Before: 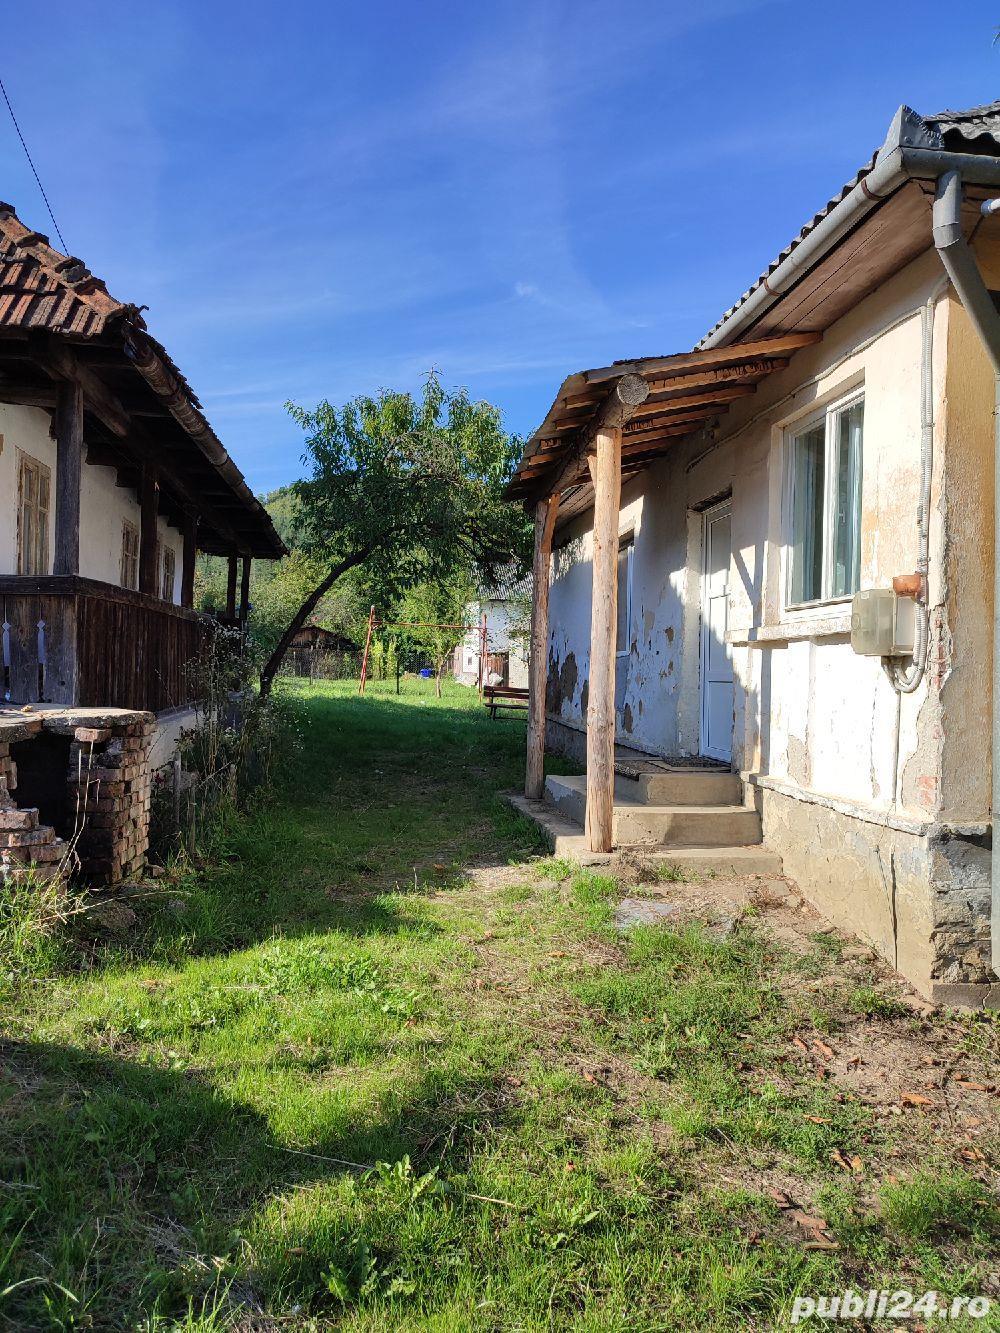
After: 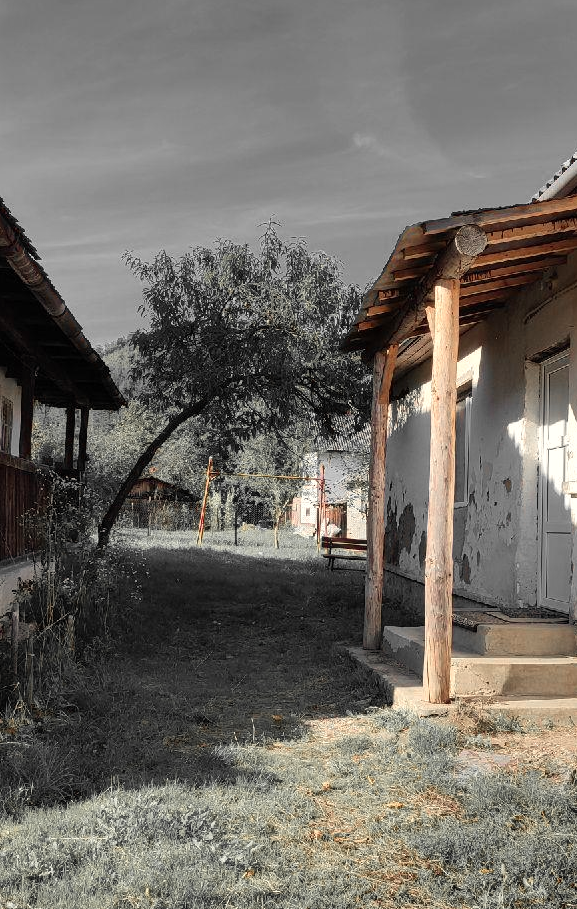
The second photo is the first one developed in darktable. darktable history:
crop: left 16.202%, top 11.208%, right 26.045%, bottom 20.557%
white balance: red 1.045, blue 0.932
color zones: curves: ch0 [(0, 0.447) (0.184, 0.543) (0.323, 0.476) (0.429, 0.445) (0.571, 0.443) (0.714, 0.451) (0.857, 0.452) (1, 0.447)]; ch1 [(0, 0.464) (0.176, 0.46) (0.287, 0.177) (0.429, 0.002) (0.571, 0) (0.714, 0) (0.857, 0) (1, 0.464)], mix 20%
